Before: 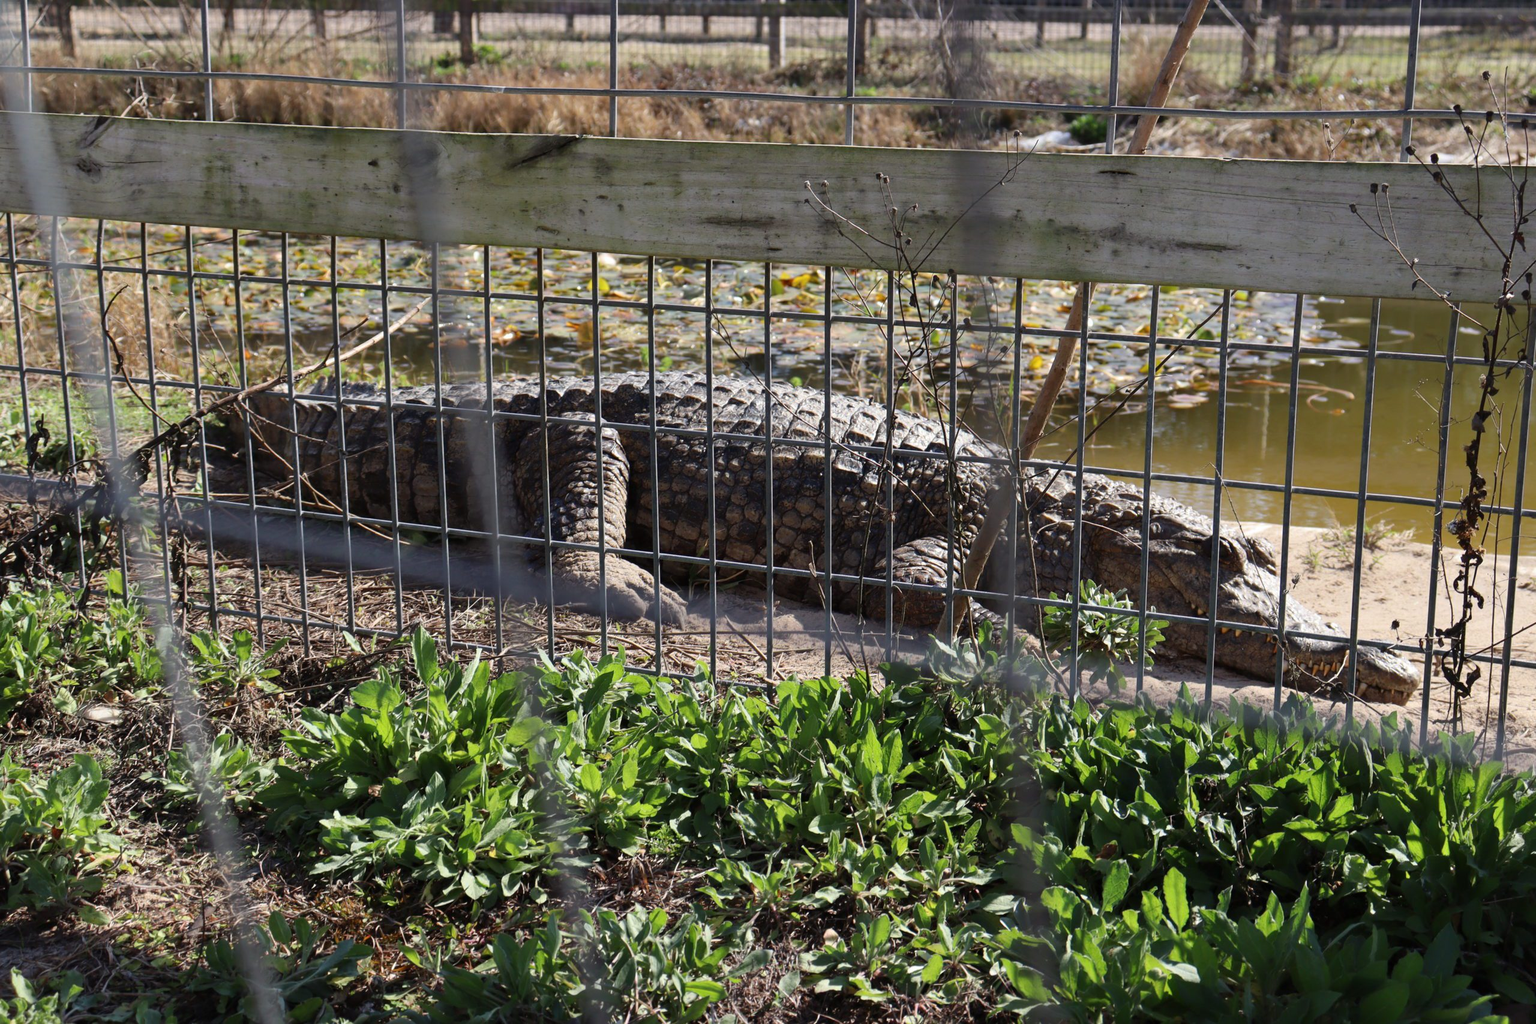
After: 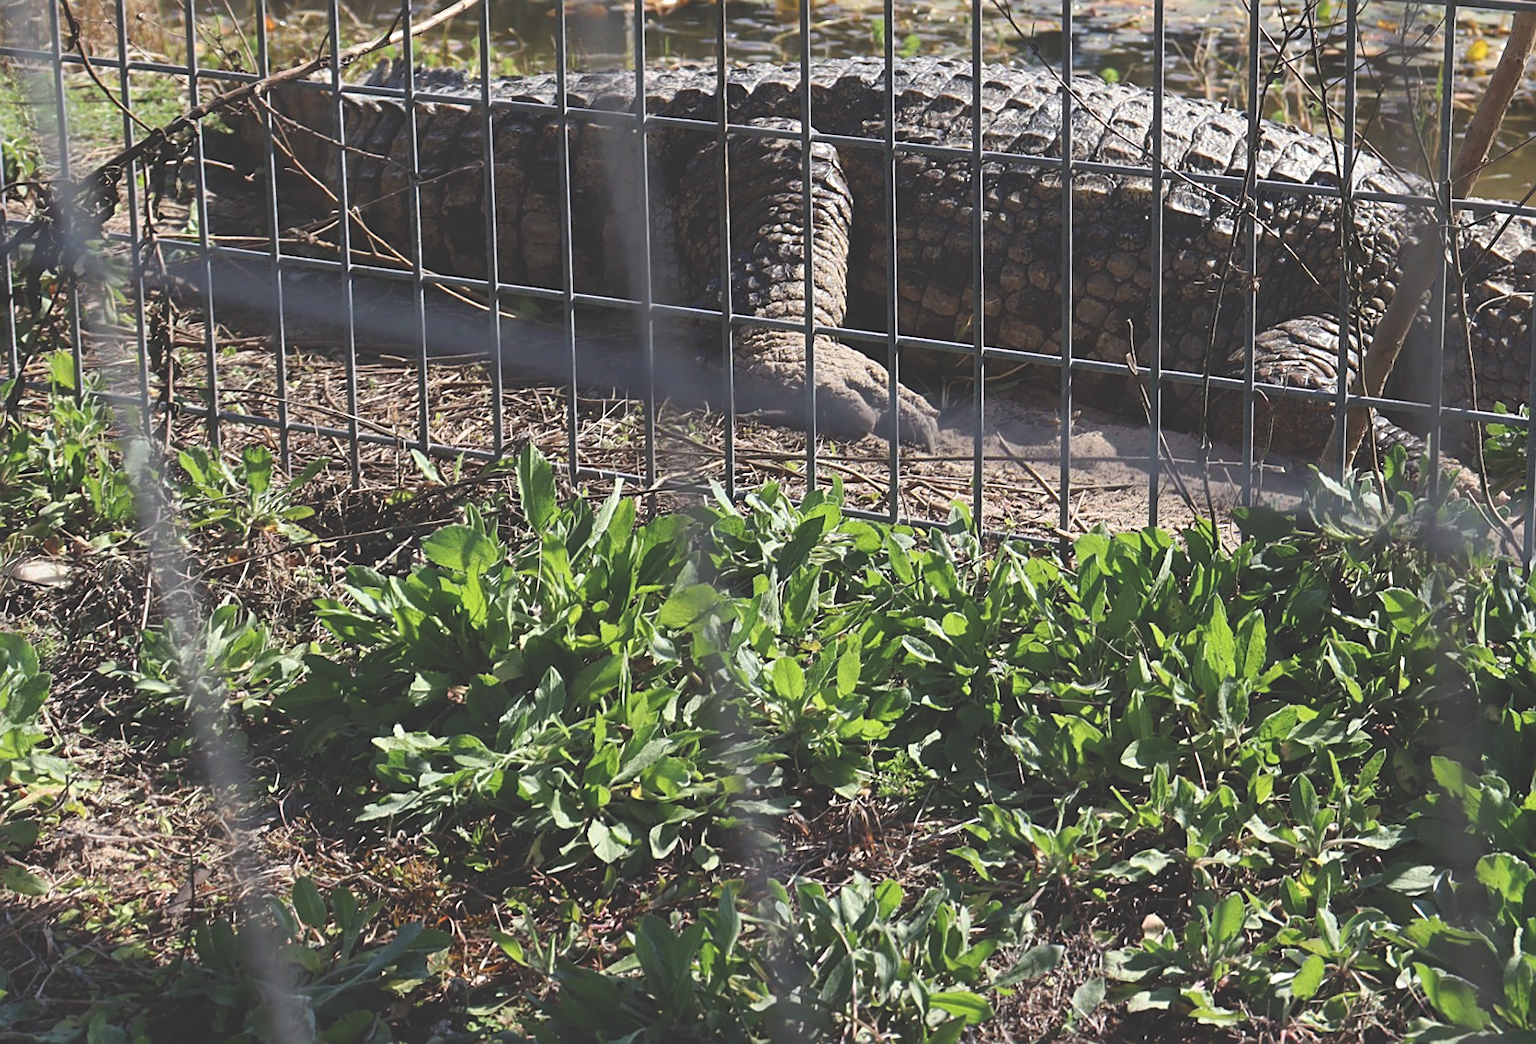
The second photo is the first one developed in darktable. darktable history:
sharpen: on, module defaults
crop and rotate: angle -0.668°, left 4.006%, top 32.26%, right 29.565%
exposure: black level correction -0.031, compensate highlight preservation false
